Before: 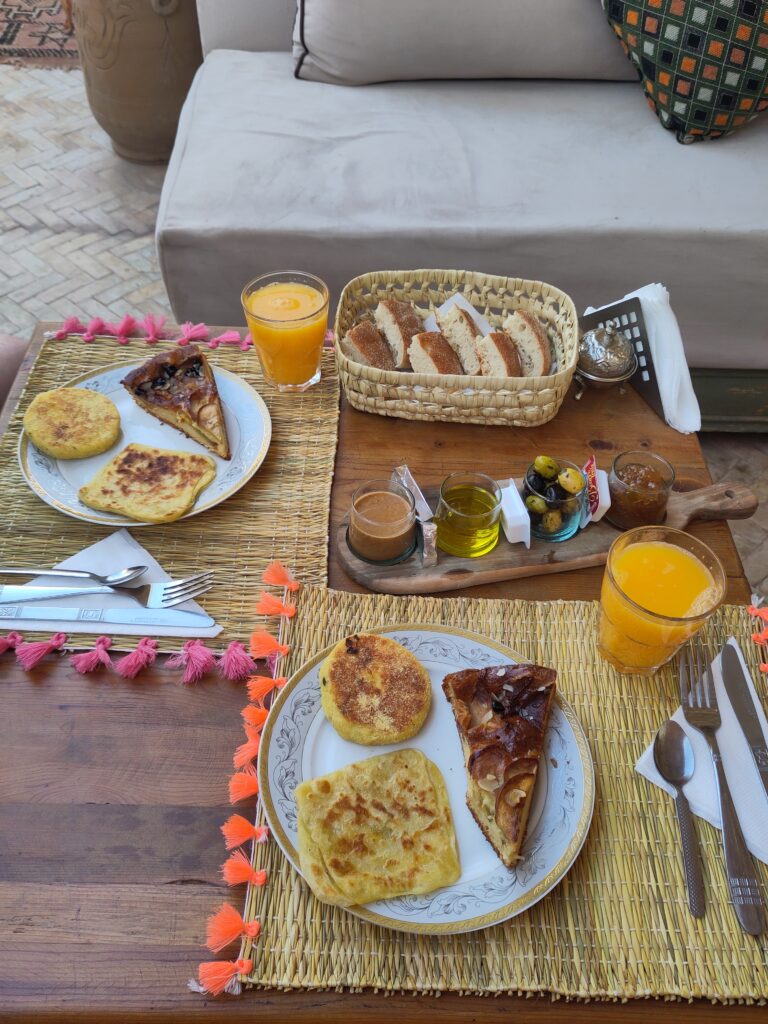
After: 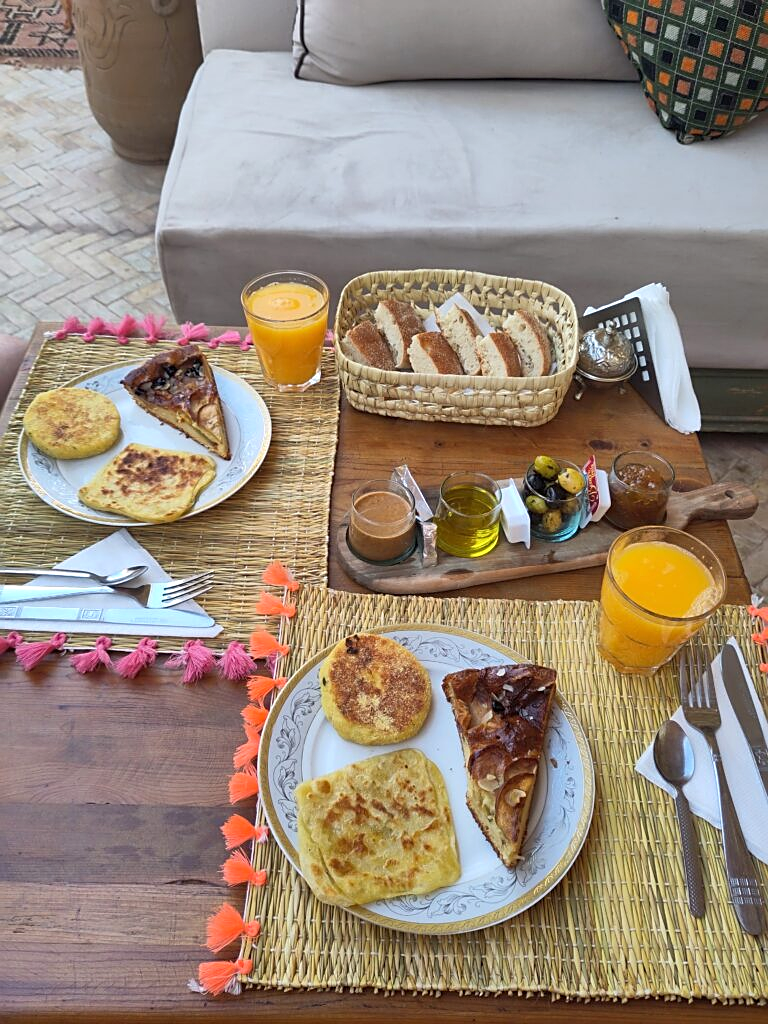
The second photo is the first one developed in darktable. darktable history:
sharpen: on, module defaults
exposure: exposure 0.258 EV, compensate highlight preservation false
